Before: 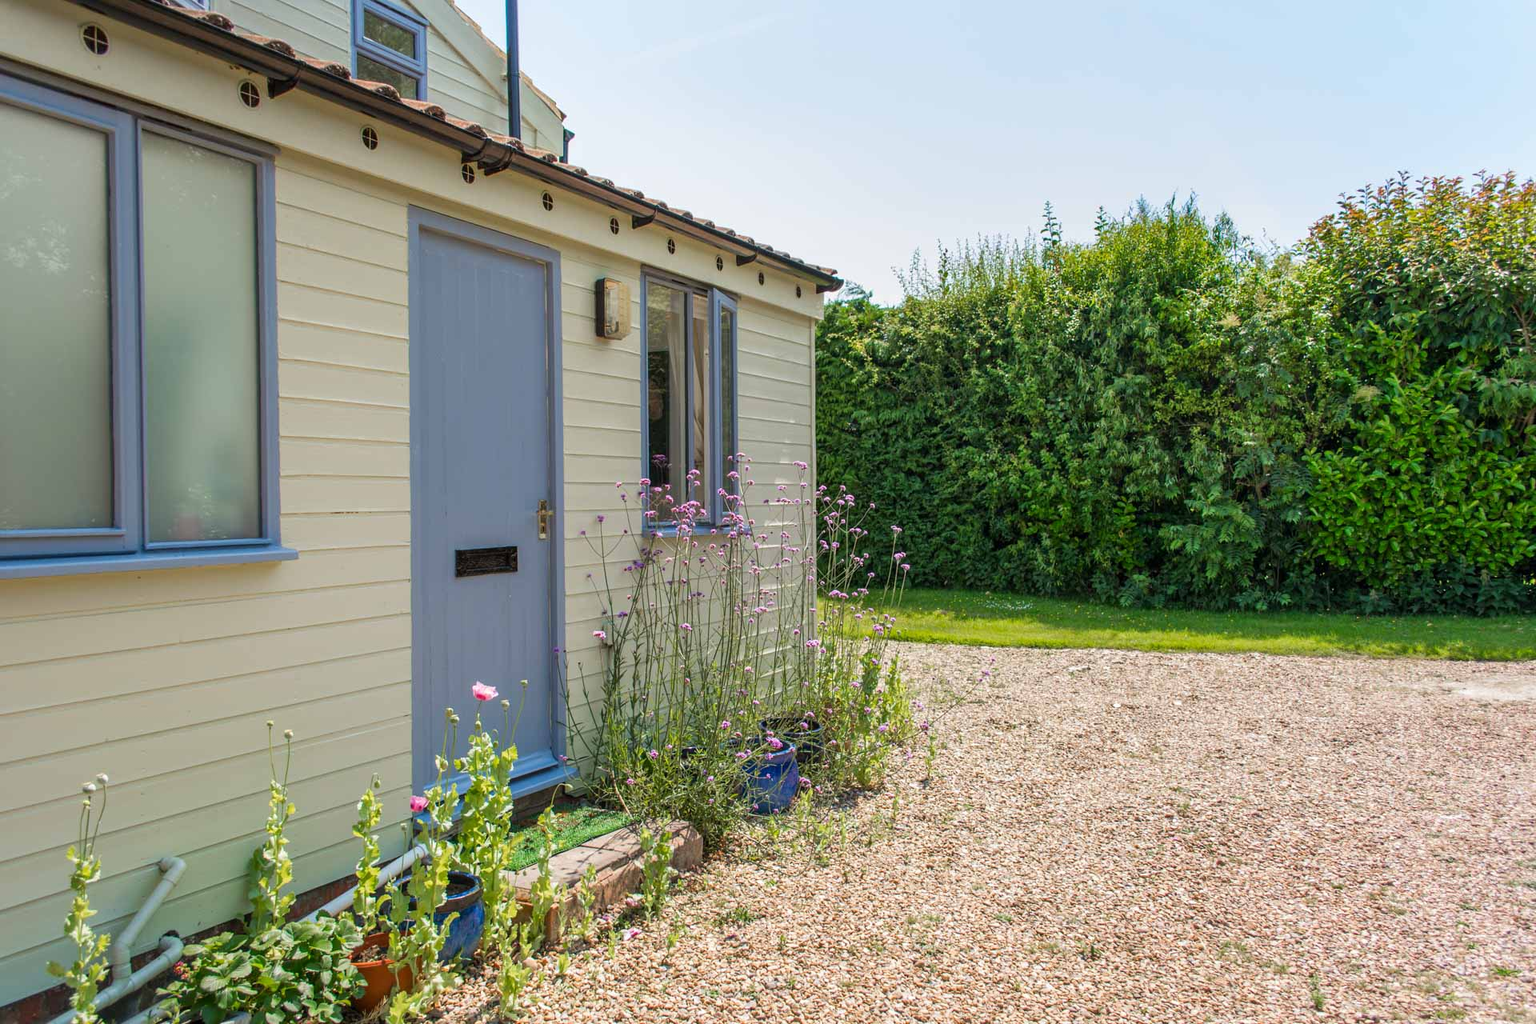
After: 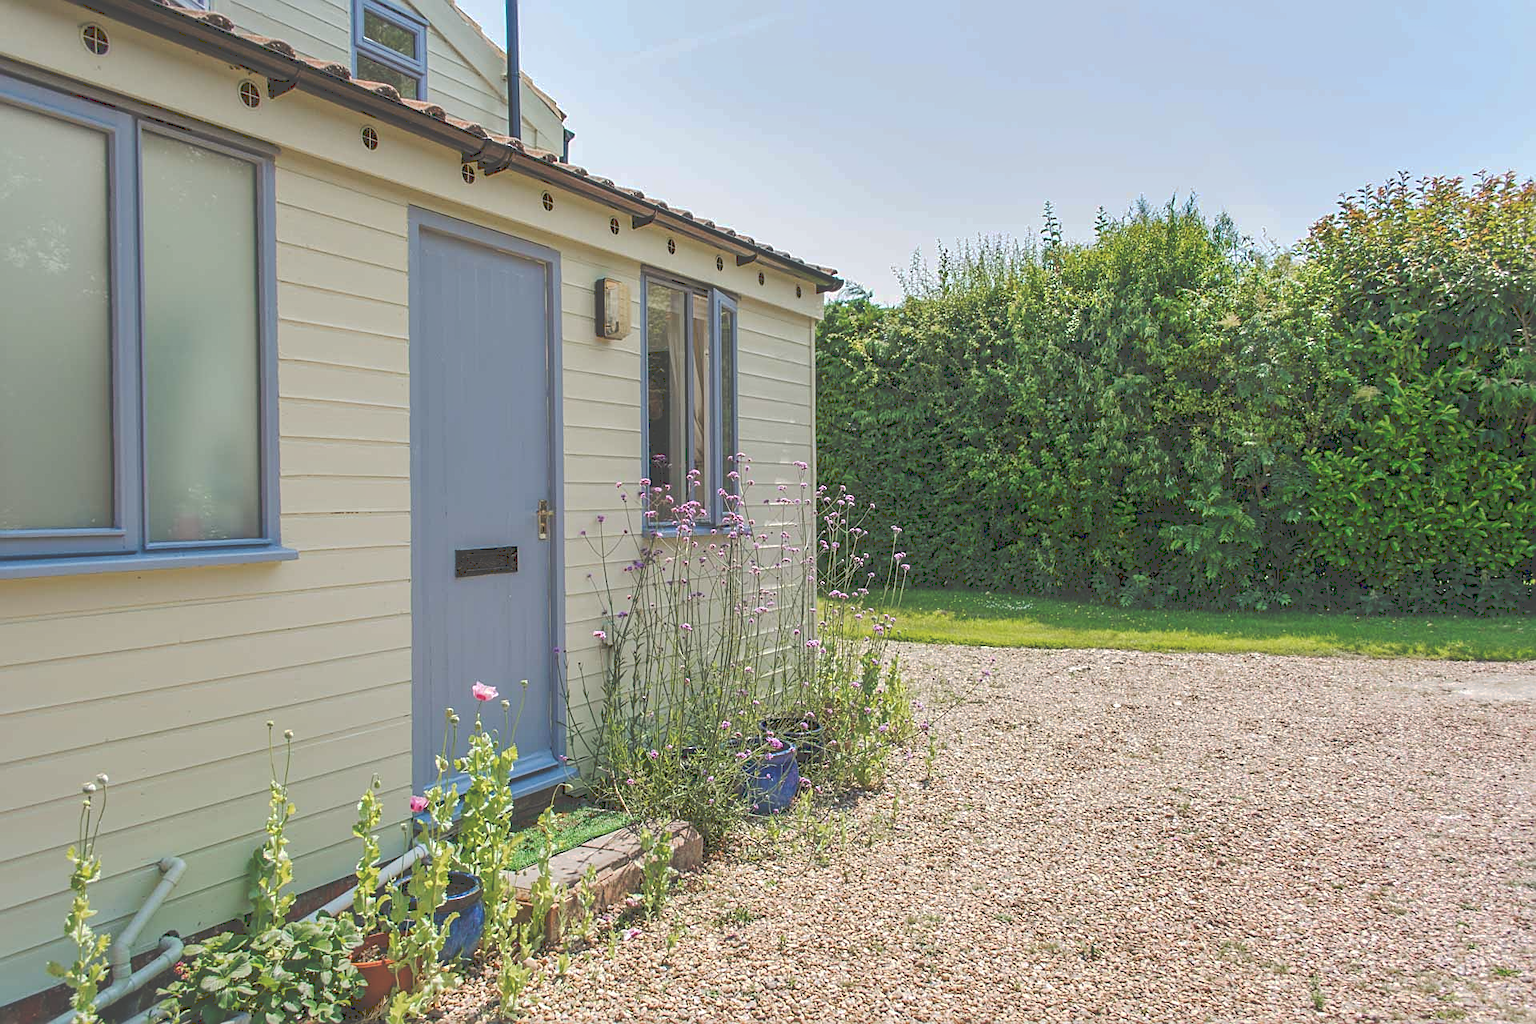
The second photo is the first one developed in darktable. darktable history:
sharpen: on, module defaults
tone curve: curves: ch0 [(0, 0) (0.003, 0.264) (0.011, 0.264) (0.025, 0.265) (0.044, 0.269) (0.069, 0.273) (0.1, 0.28) (0.136, 0.292) (0.177, 0.309) (0.224, 0.336) (0.277, 0.371) (0.335, 0.412) (0.399, 0.469) (0.468, 0.533) (0.543, 0.595) (0.623, 0.66) (0.709, 0.73) (0.801, 0.8) (0.898, 0.854) (1, 1)], preserve colors none
shadows and highlights: shadows -88.03, highlights -35.45, shadows color adjustment 99.15%, highlights color adjustment 0%, soften with gaussian
exposure: compensate highlight preservation false
